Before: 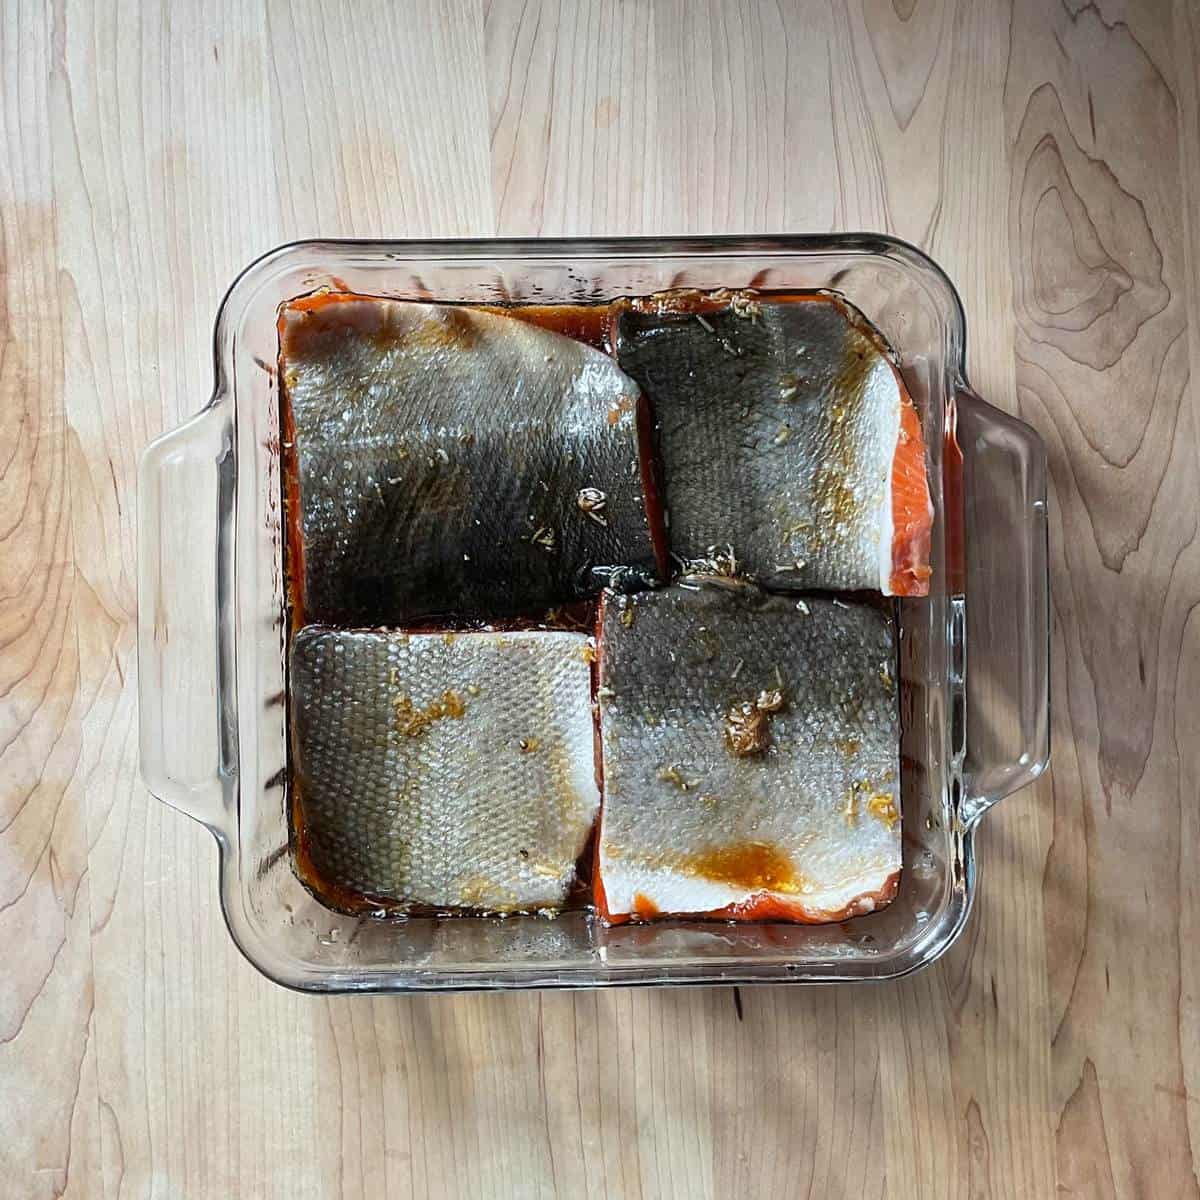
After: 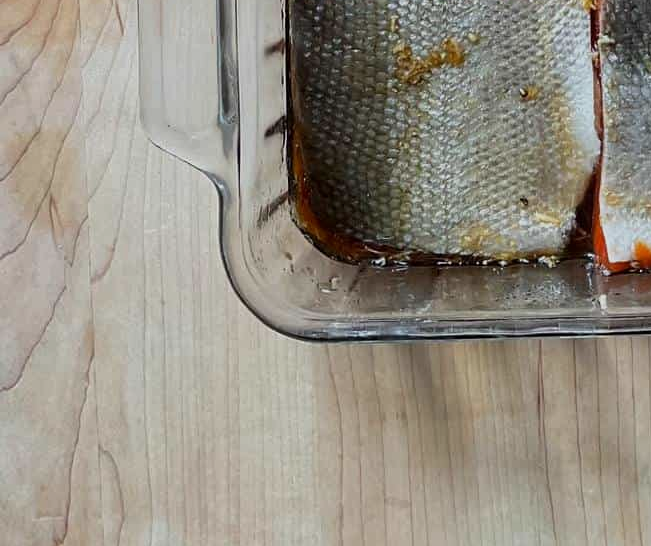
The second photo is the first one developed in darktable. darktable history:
exposure: exposure -0.493 EV, compensate highlight preservation false
shadows and highlights: shadows 31.14, highlights 0.662, soften with gaussian
crop and rotate: top 54.341%, right 45.738%, bottom 0.104%
local contrast: mode bilateral grid, contrast 100, coarseness 99, detail 108%, midtone range 0.2
